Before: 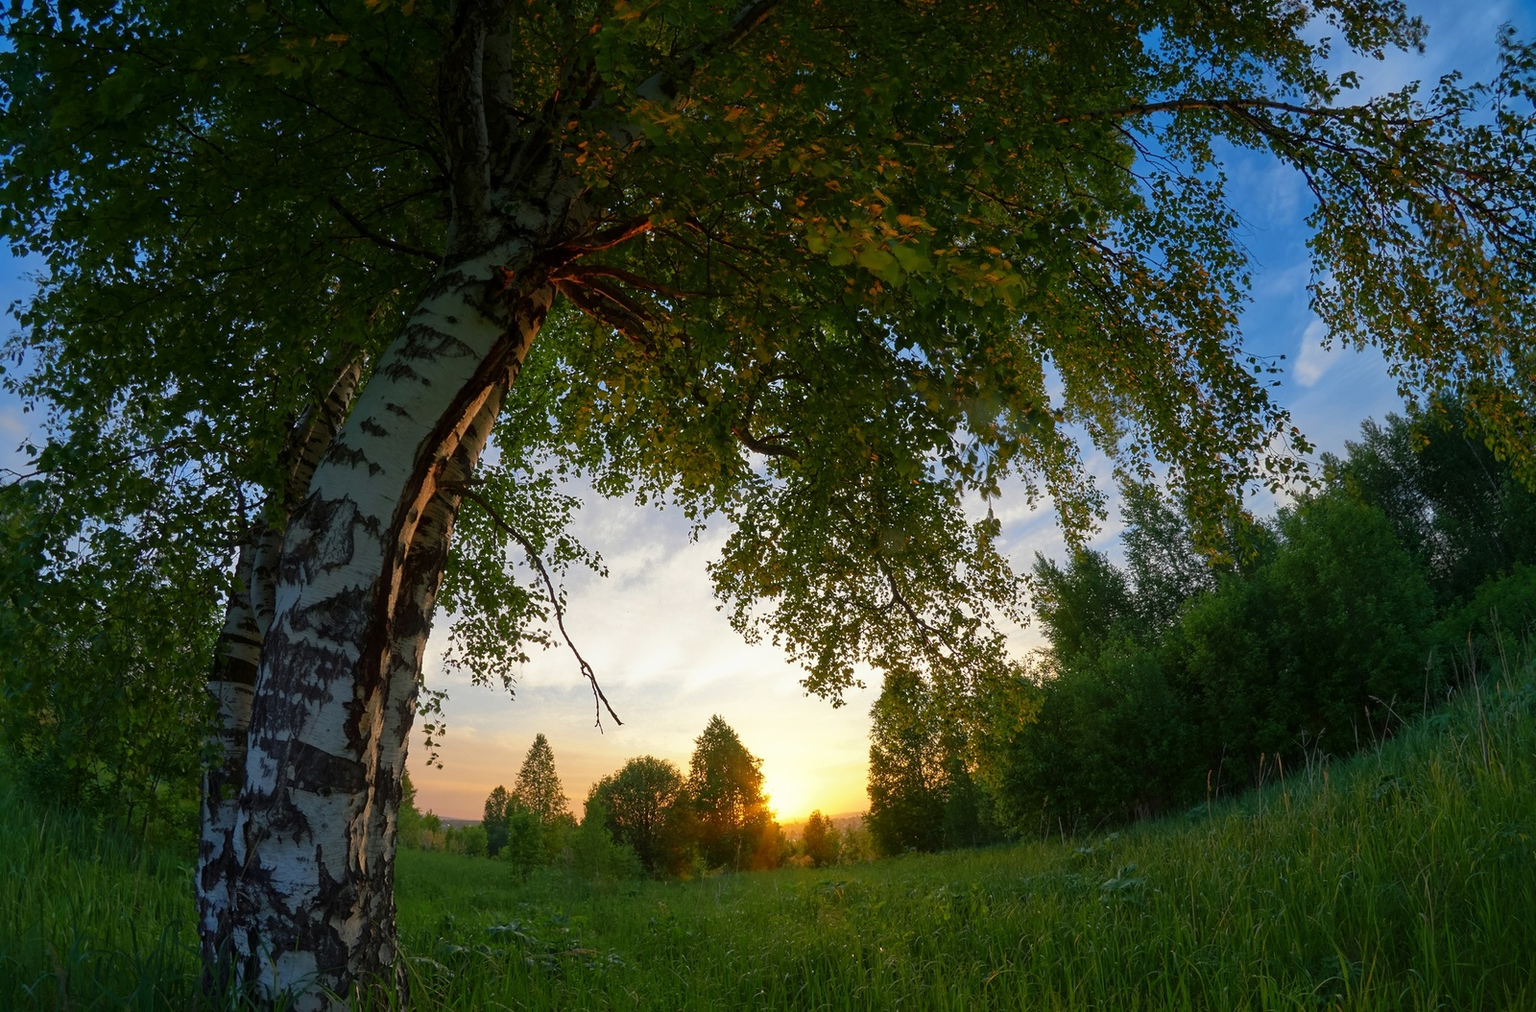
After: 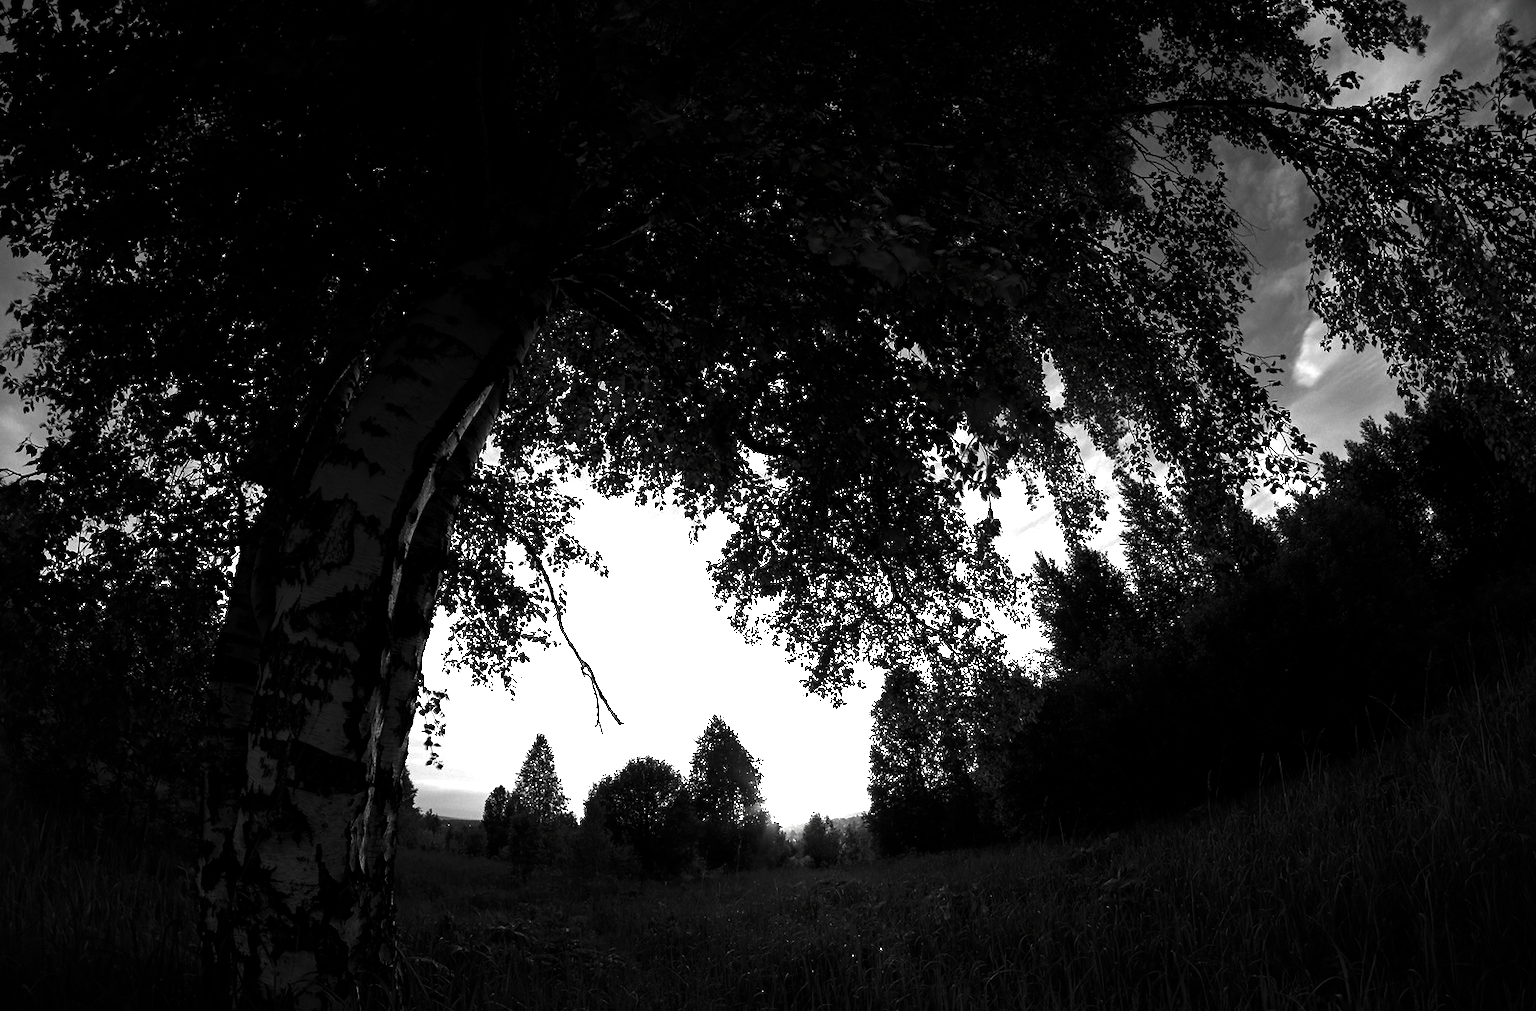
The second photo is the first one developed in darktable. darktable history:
exposure: exposure 0.692 EV, compensate highlight preservation false
tone equalizer: -8 EV -0.413 EV, -7 EV -0.361 EV, -6 EV -0.301 EV, -5 EV -0.186 EV, -3 EV 0.229 EV, -2 EV 0.314 EV, -1 EV 0.399 EV, +0 EV 0.398 EV
contrast brightness saturation: contrast 0.021, brightness -0.981, saturation -0.996
